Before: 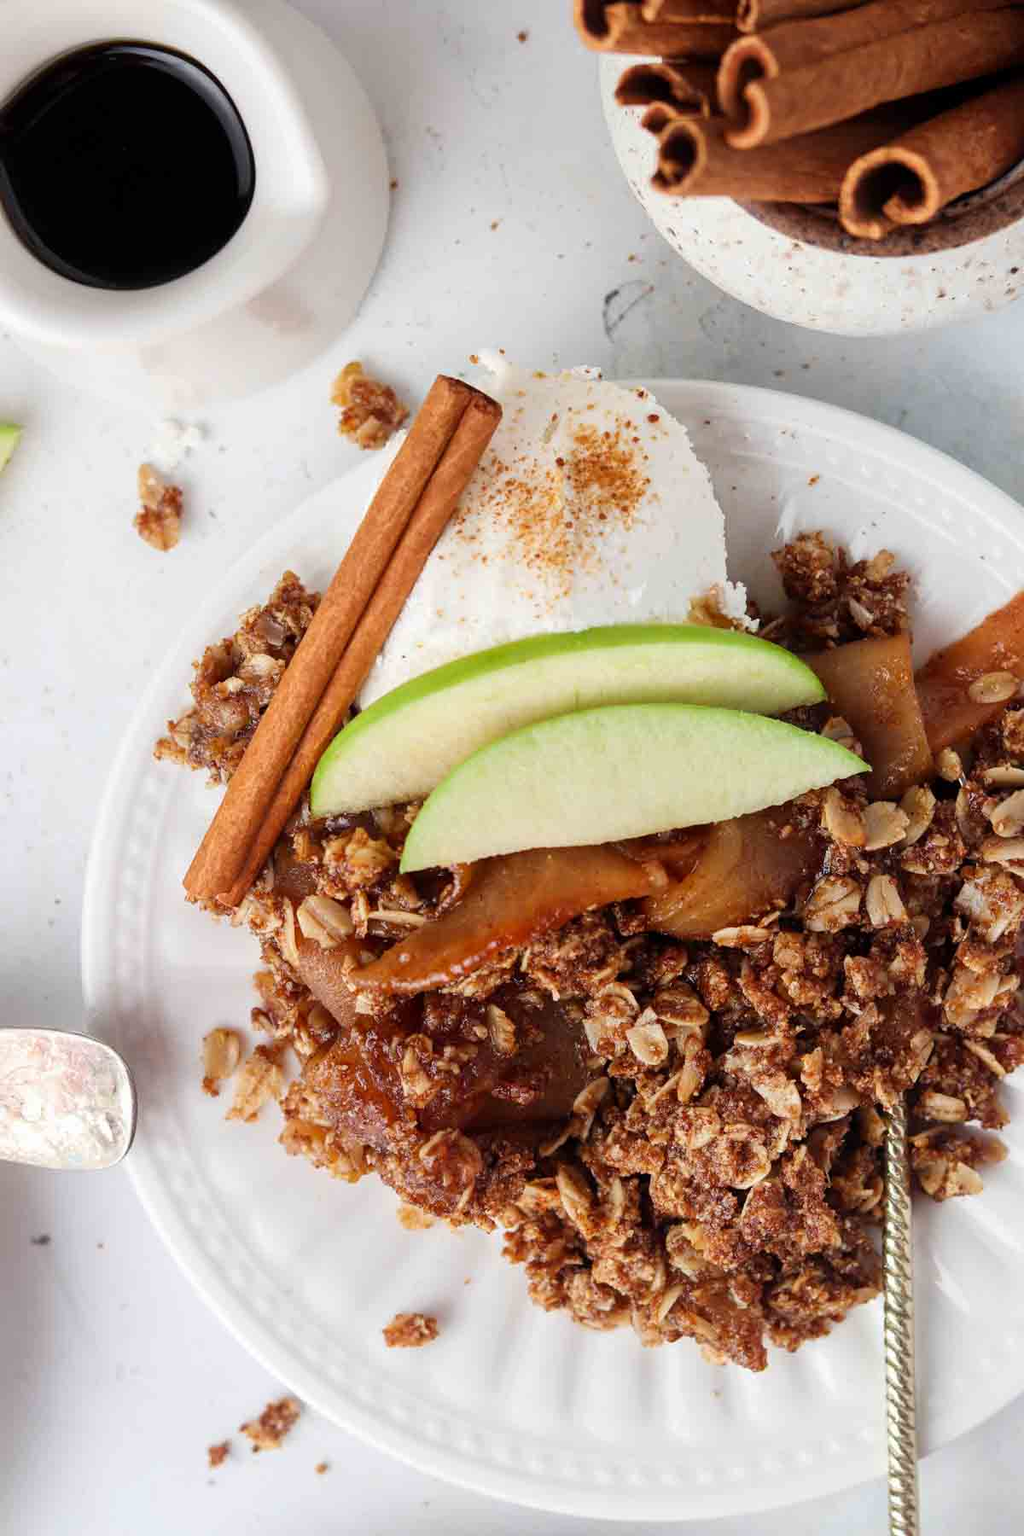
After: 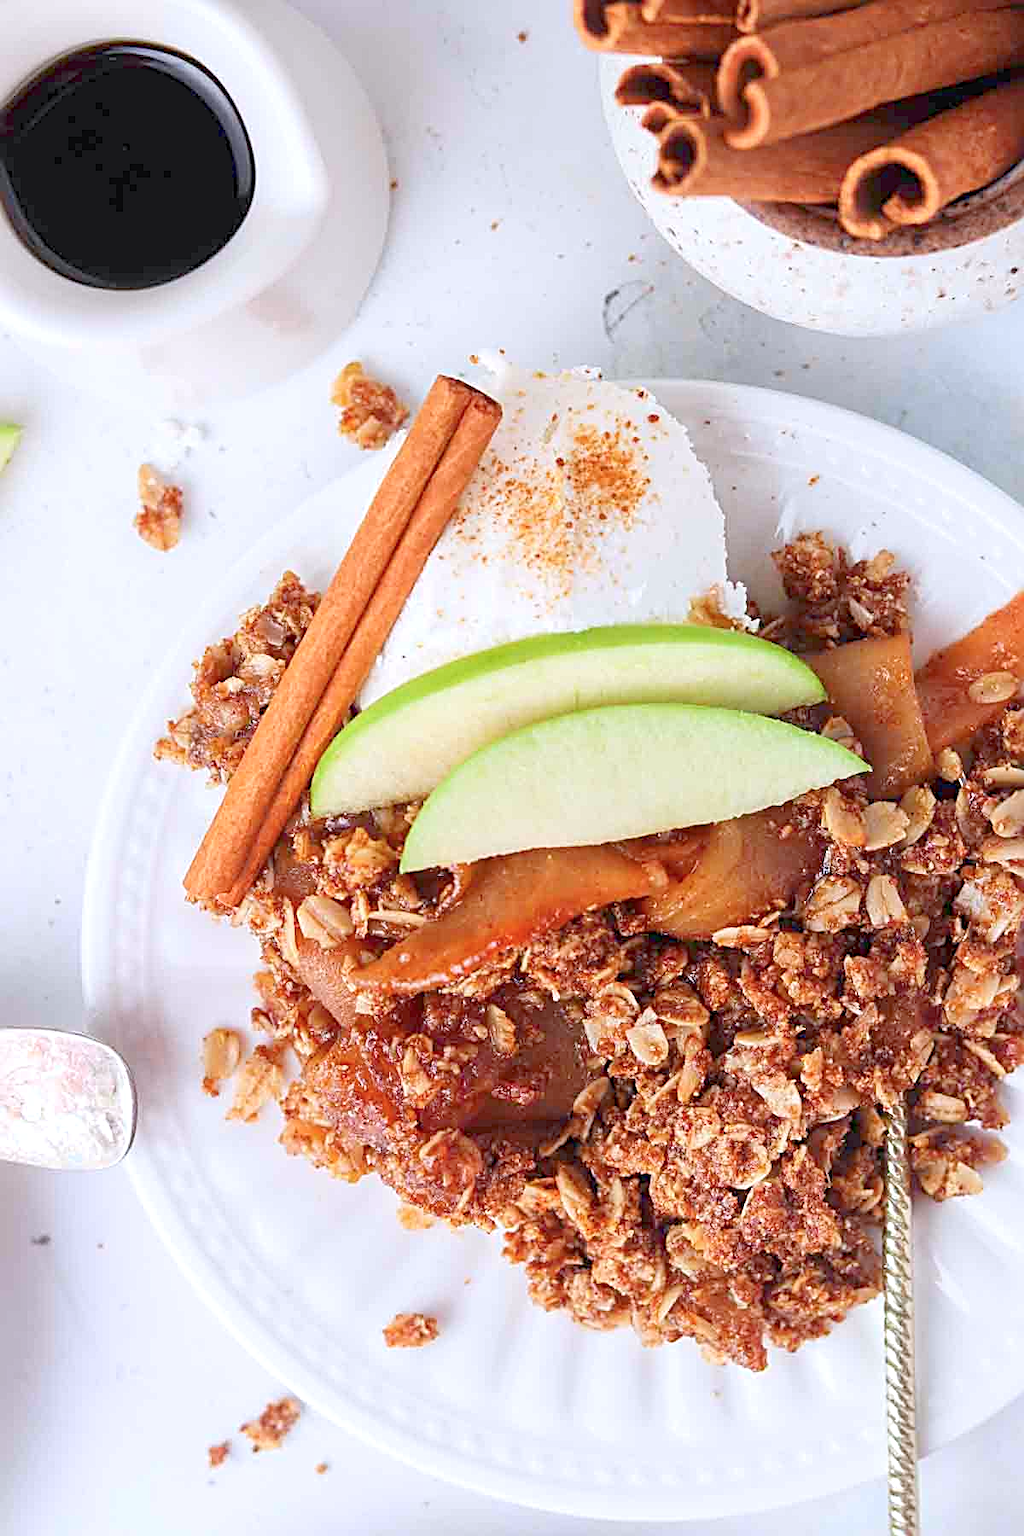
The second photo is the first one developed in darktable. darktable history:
color balance rgb: contrast -30%
sharpen: radius 2.817, amount 0.715
color calibration: illuminant as shot in camera, x 0.358, y 0.373, temperature 4628.91 K
exposure: black level correction 0, exposure 1.198 EV, compensate exposure bias true, compensate highlight preservation false
